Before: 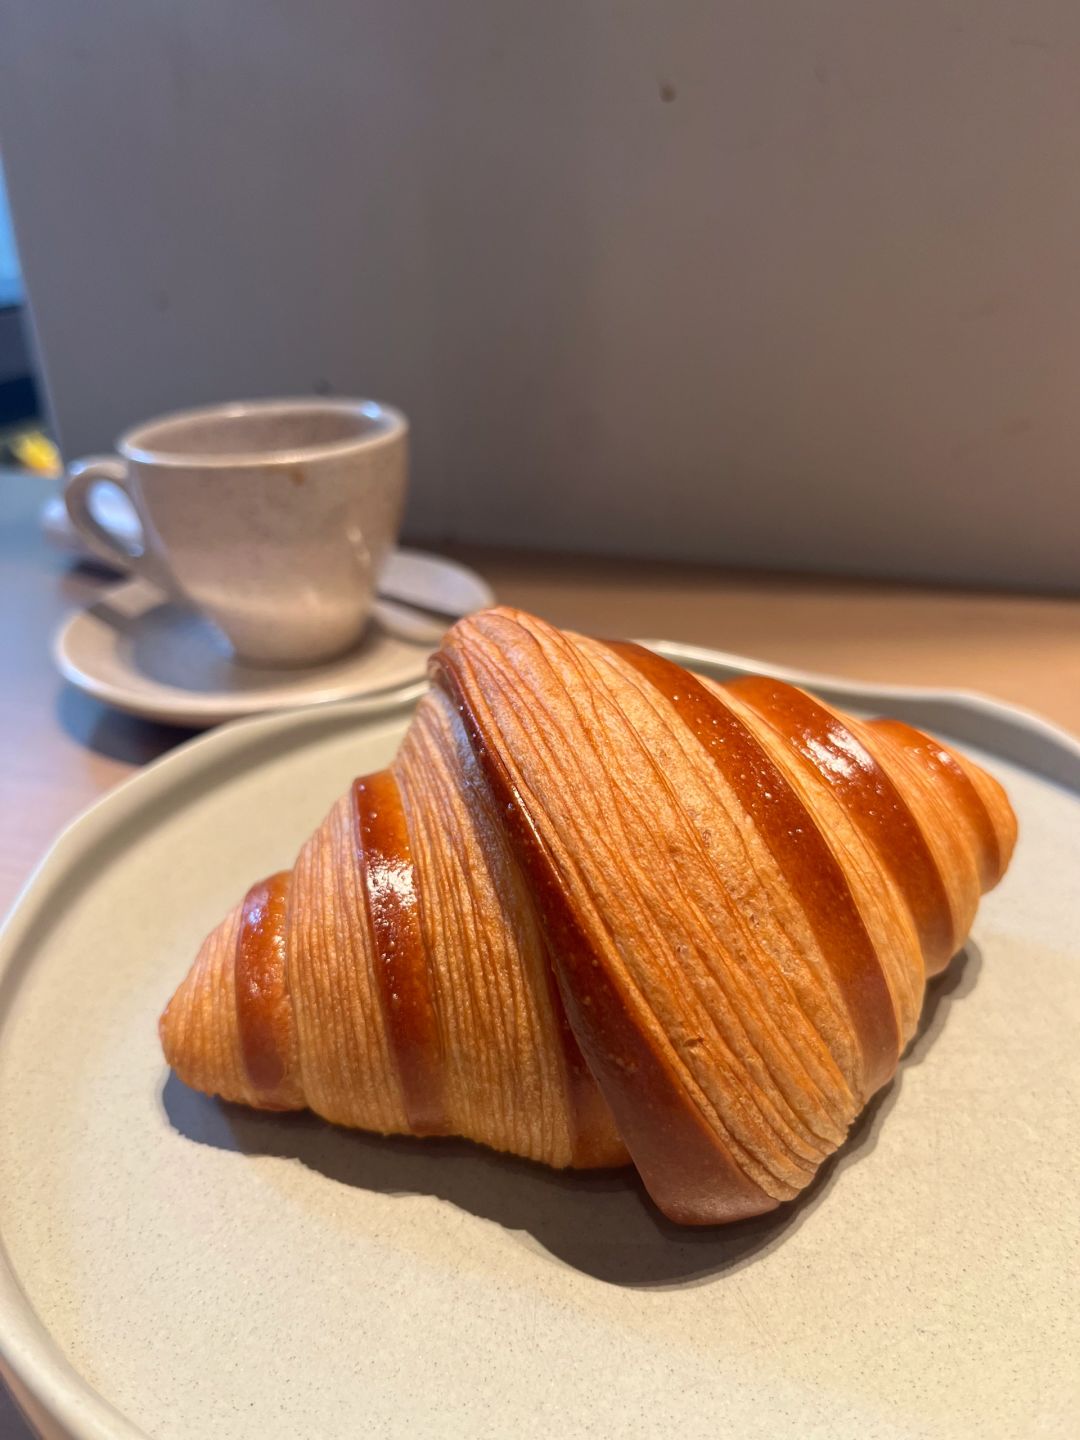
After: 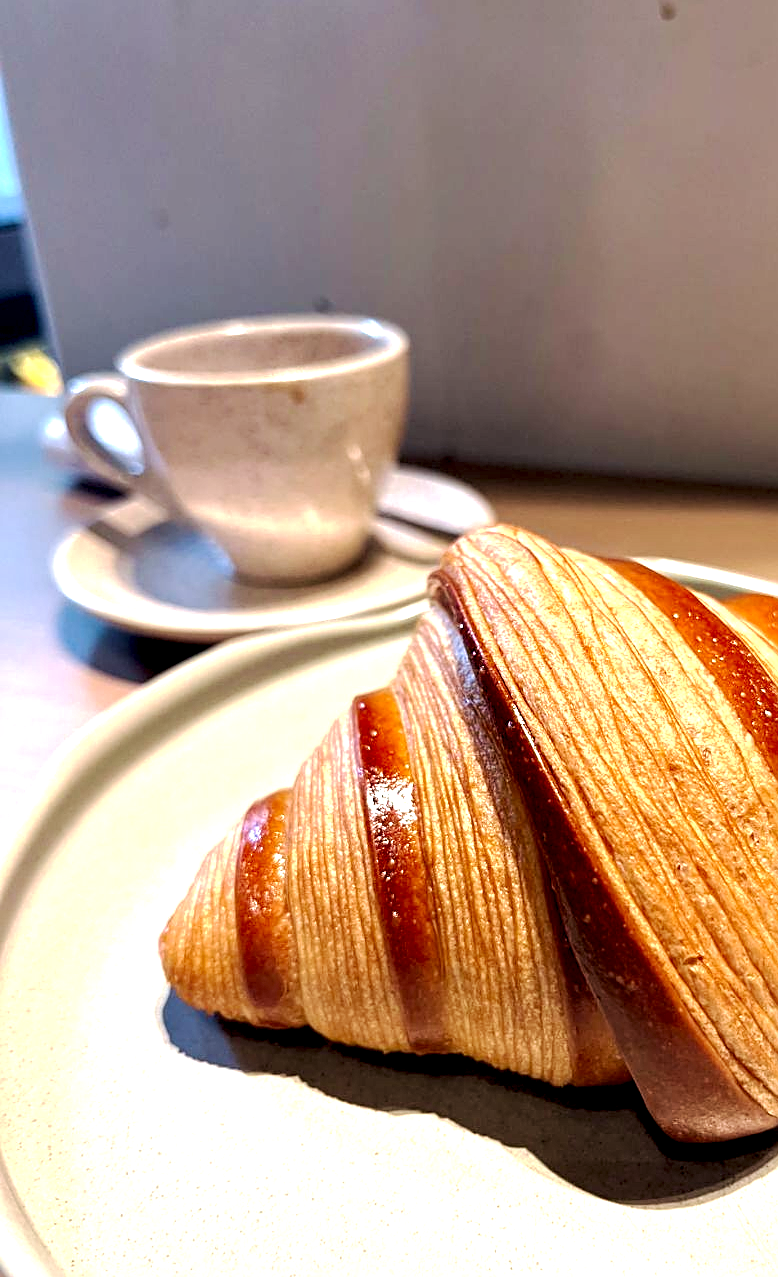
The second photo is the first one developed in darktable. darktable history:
crop: top 5.742%, right 27.906%, bottom 5.556%
velvia: on, module defaults
tone equalizer: -8 EV -0.729 EV, -7 EV -0.728 EV, -6 EV -0.622 EV, -5 EV -0.404 EV, -3 EV 0.392 EV, -2 EV 0.6 EV, -1 EV 0.683 EV, +0 EV 0.731 EV
sharpen: on, module defaults
contrast equalizer: octaves 7, y [[0.6 ×6], [0.55 ×6], [0 ×6], [0 ×6], [0 ×6]]
local contrast: highlights 105%, shadows 102%, detail 119%, midtone range 0.2
base curve: curves: ch0 [(0, 0) (0.262, 0.32) (0.722, 0.705) (1, 1)], preserve colors none
